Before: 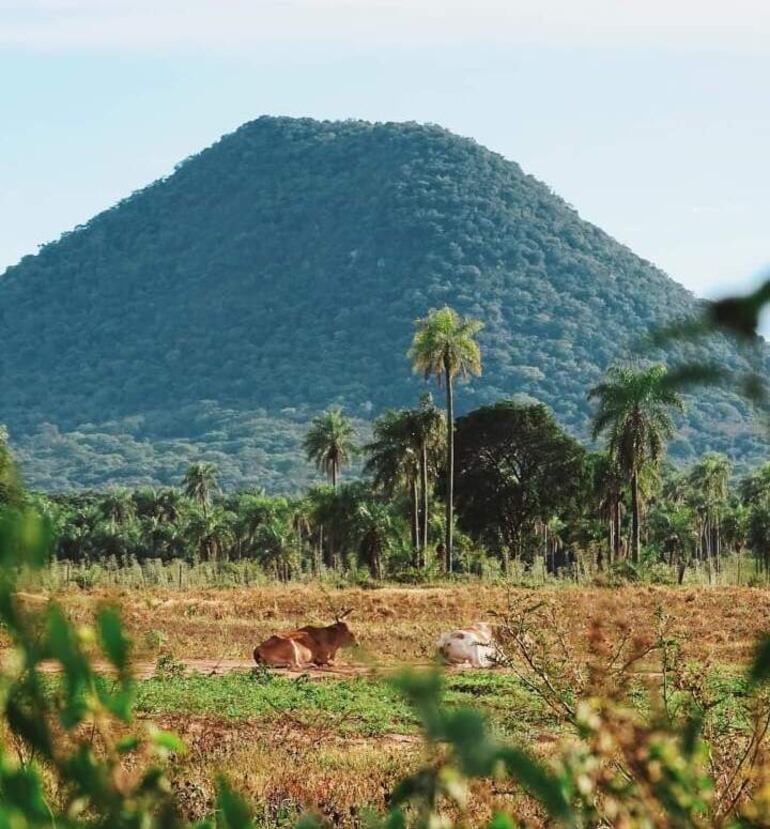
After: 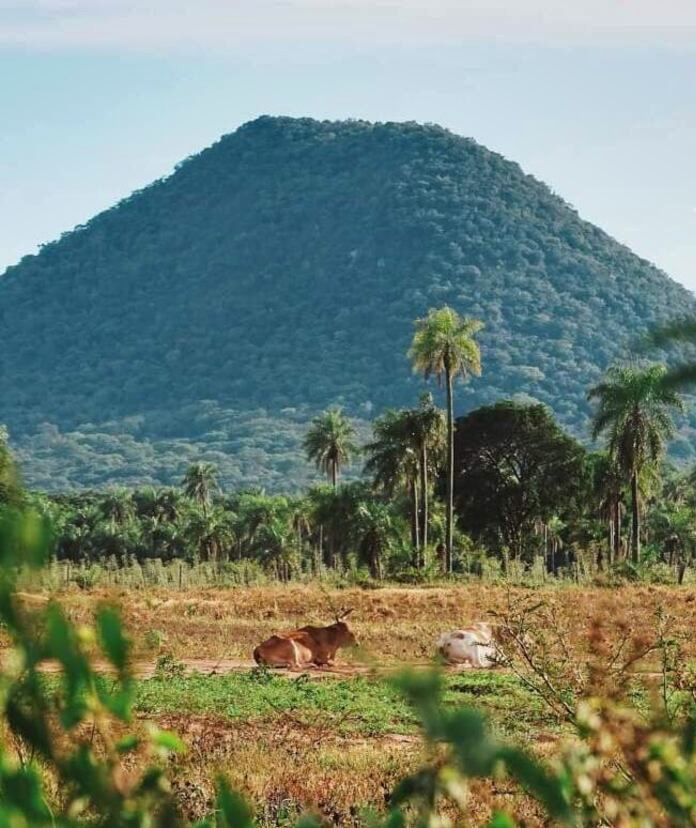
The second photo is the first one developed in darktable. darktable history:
shadows and highlights: shadows 43.64, white point adjustment -1.48, soften with gaussian
crop: right 9.505%, bottom 0.032%
